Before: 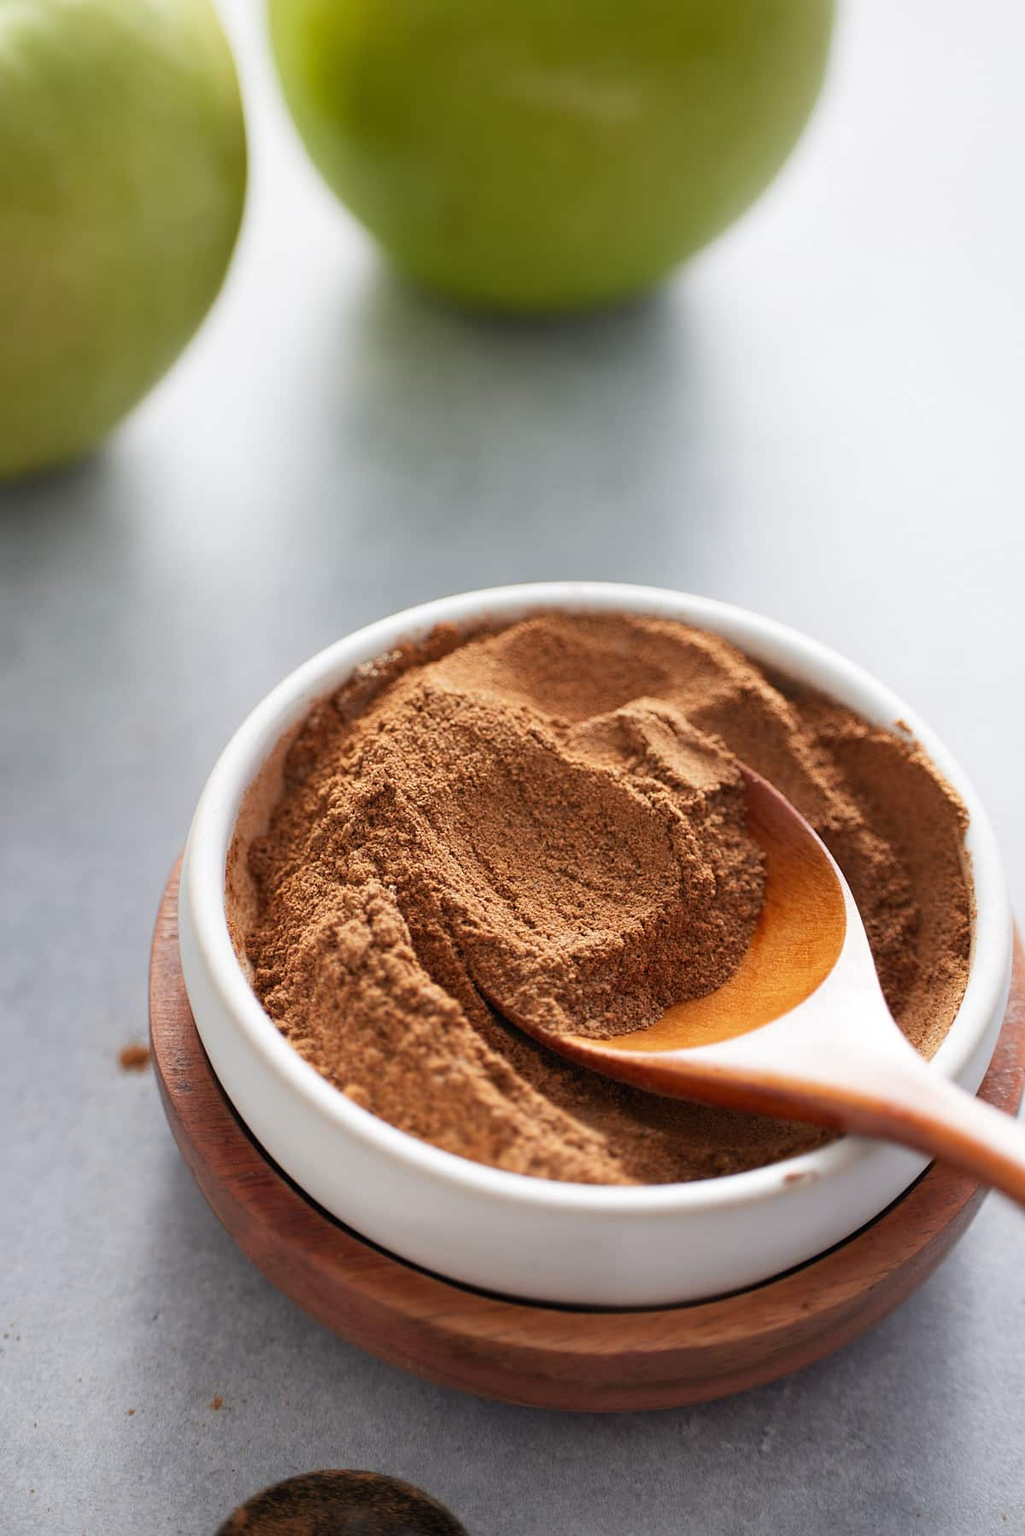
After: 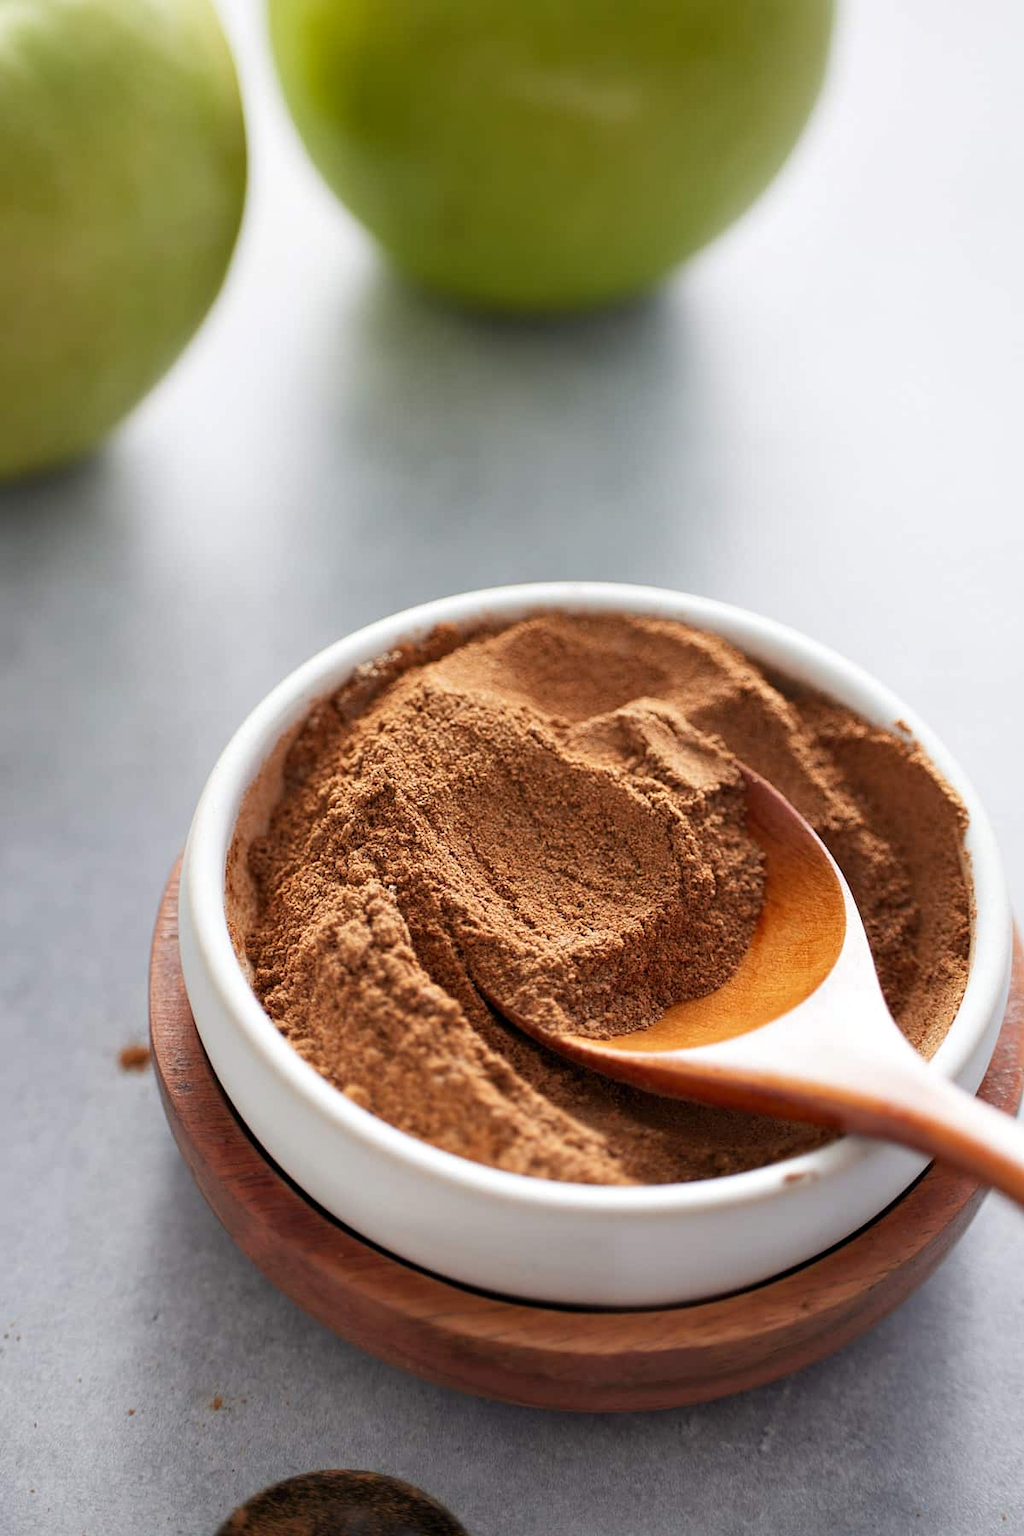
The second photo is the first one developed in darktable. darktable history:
contrast equalizer: octaves 7, y [[0.515 ×6], [0.507 ×6], [0.425 ×6], [0 ×6], [0 ×6]]
